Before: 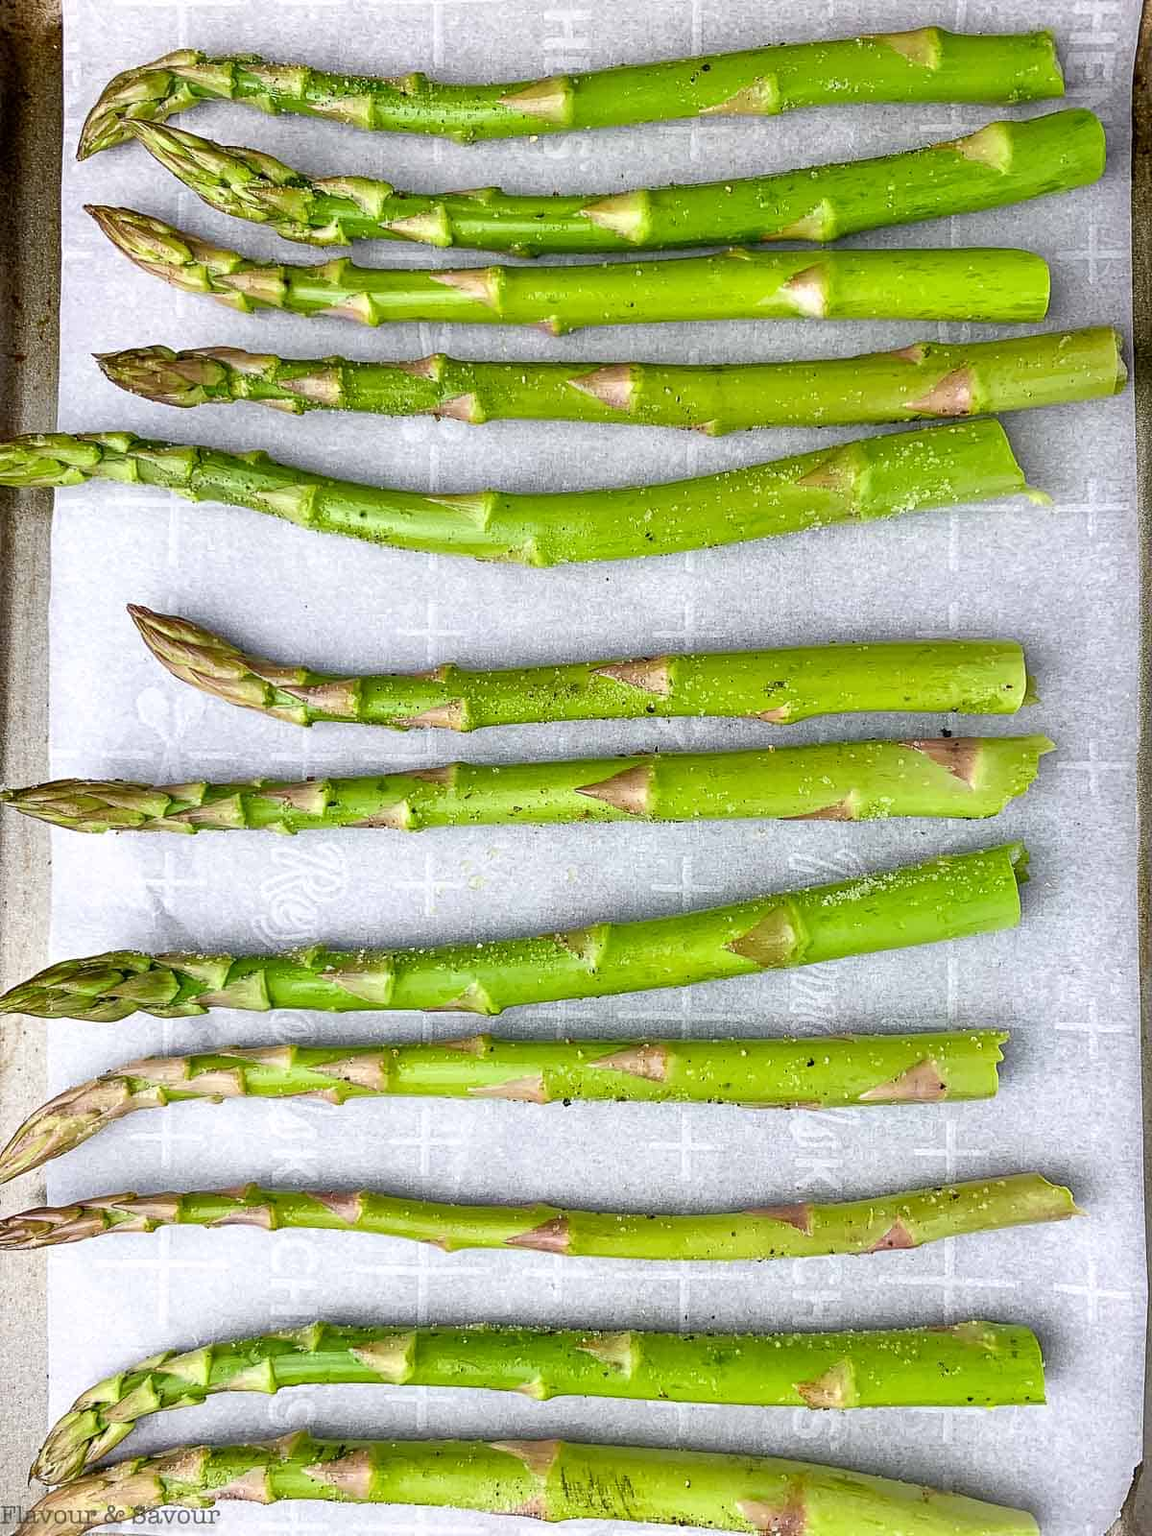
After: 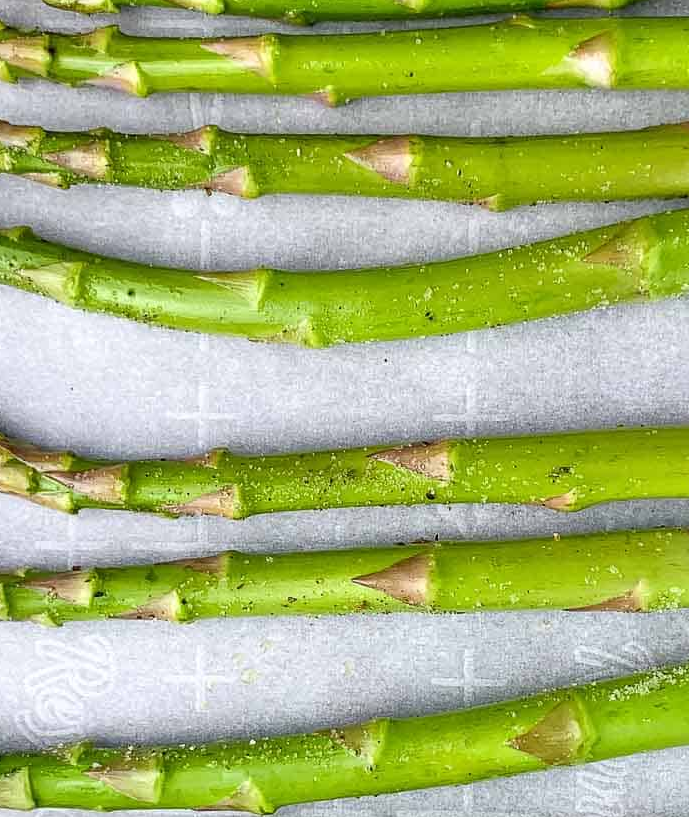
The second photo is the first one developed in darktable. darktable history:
crop: left 20.601%, top 15.205%, right 21.964%, bottom 33.718%
